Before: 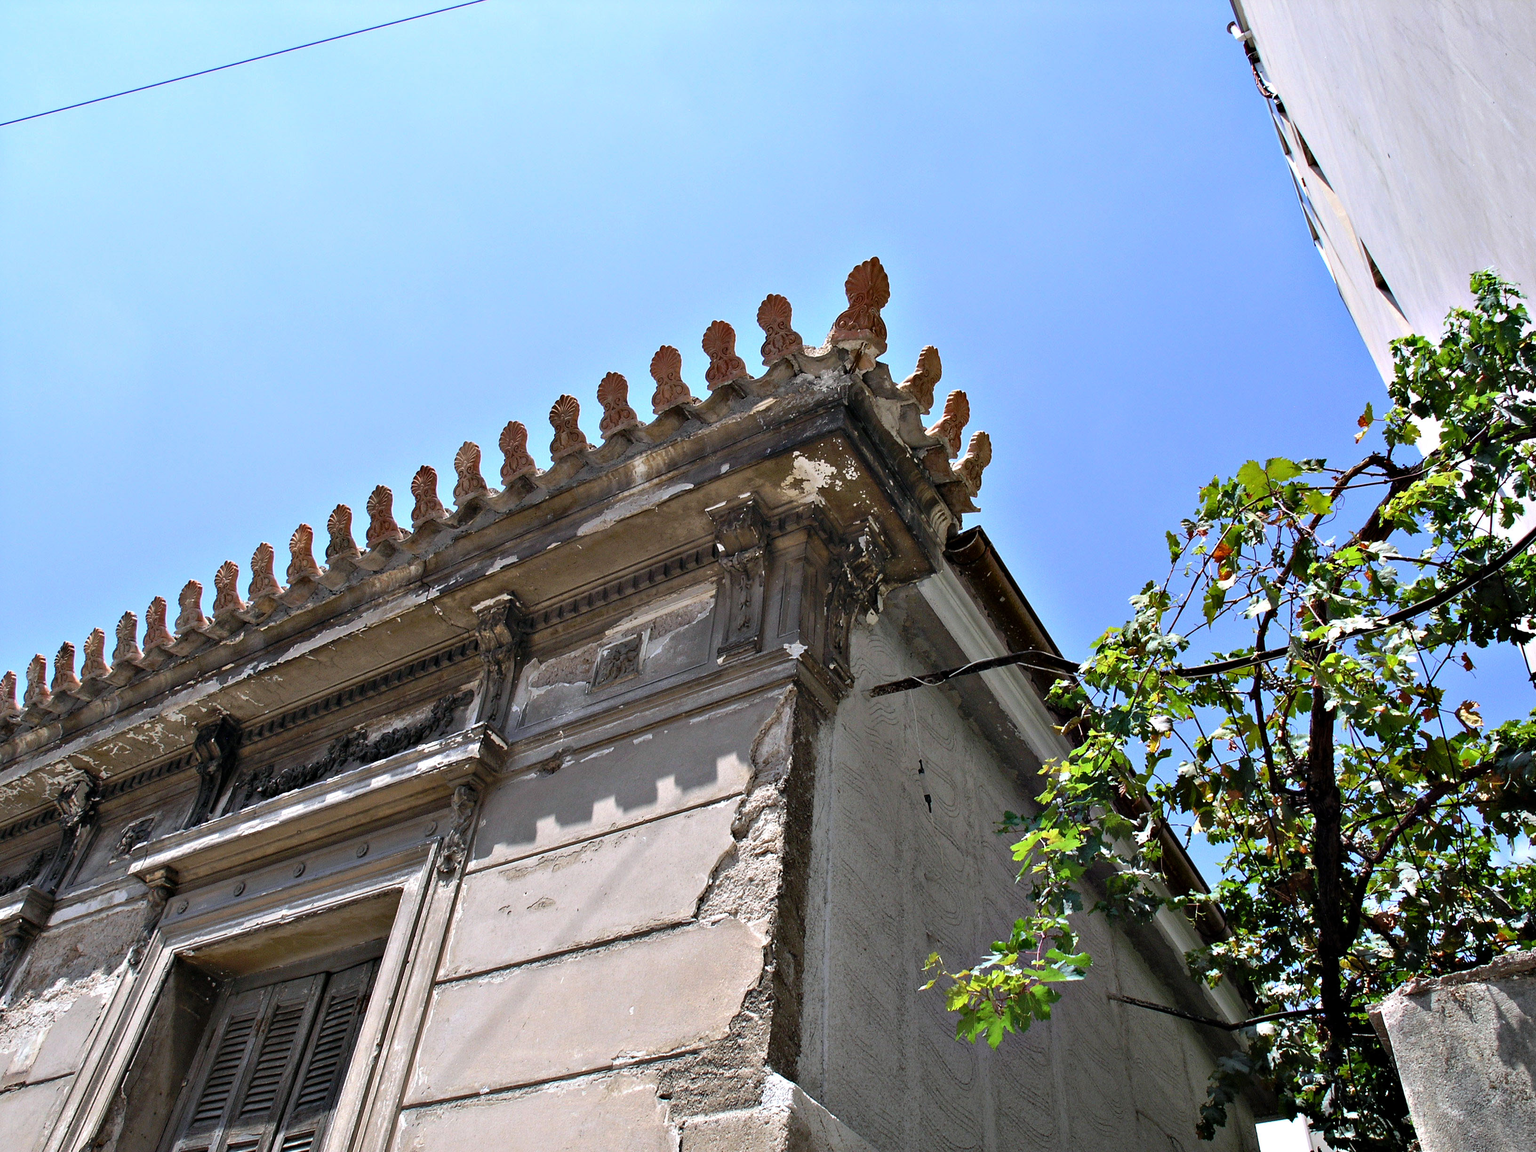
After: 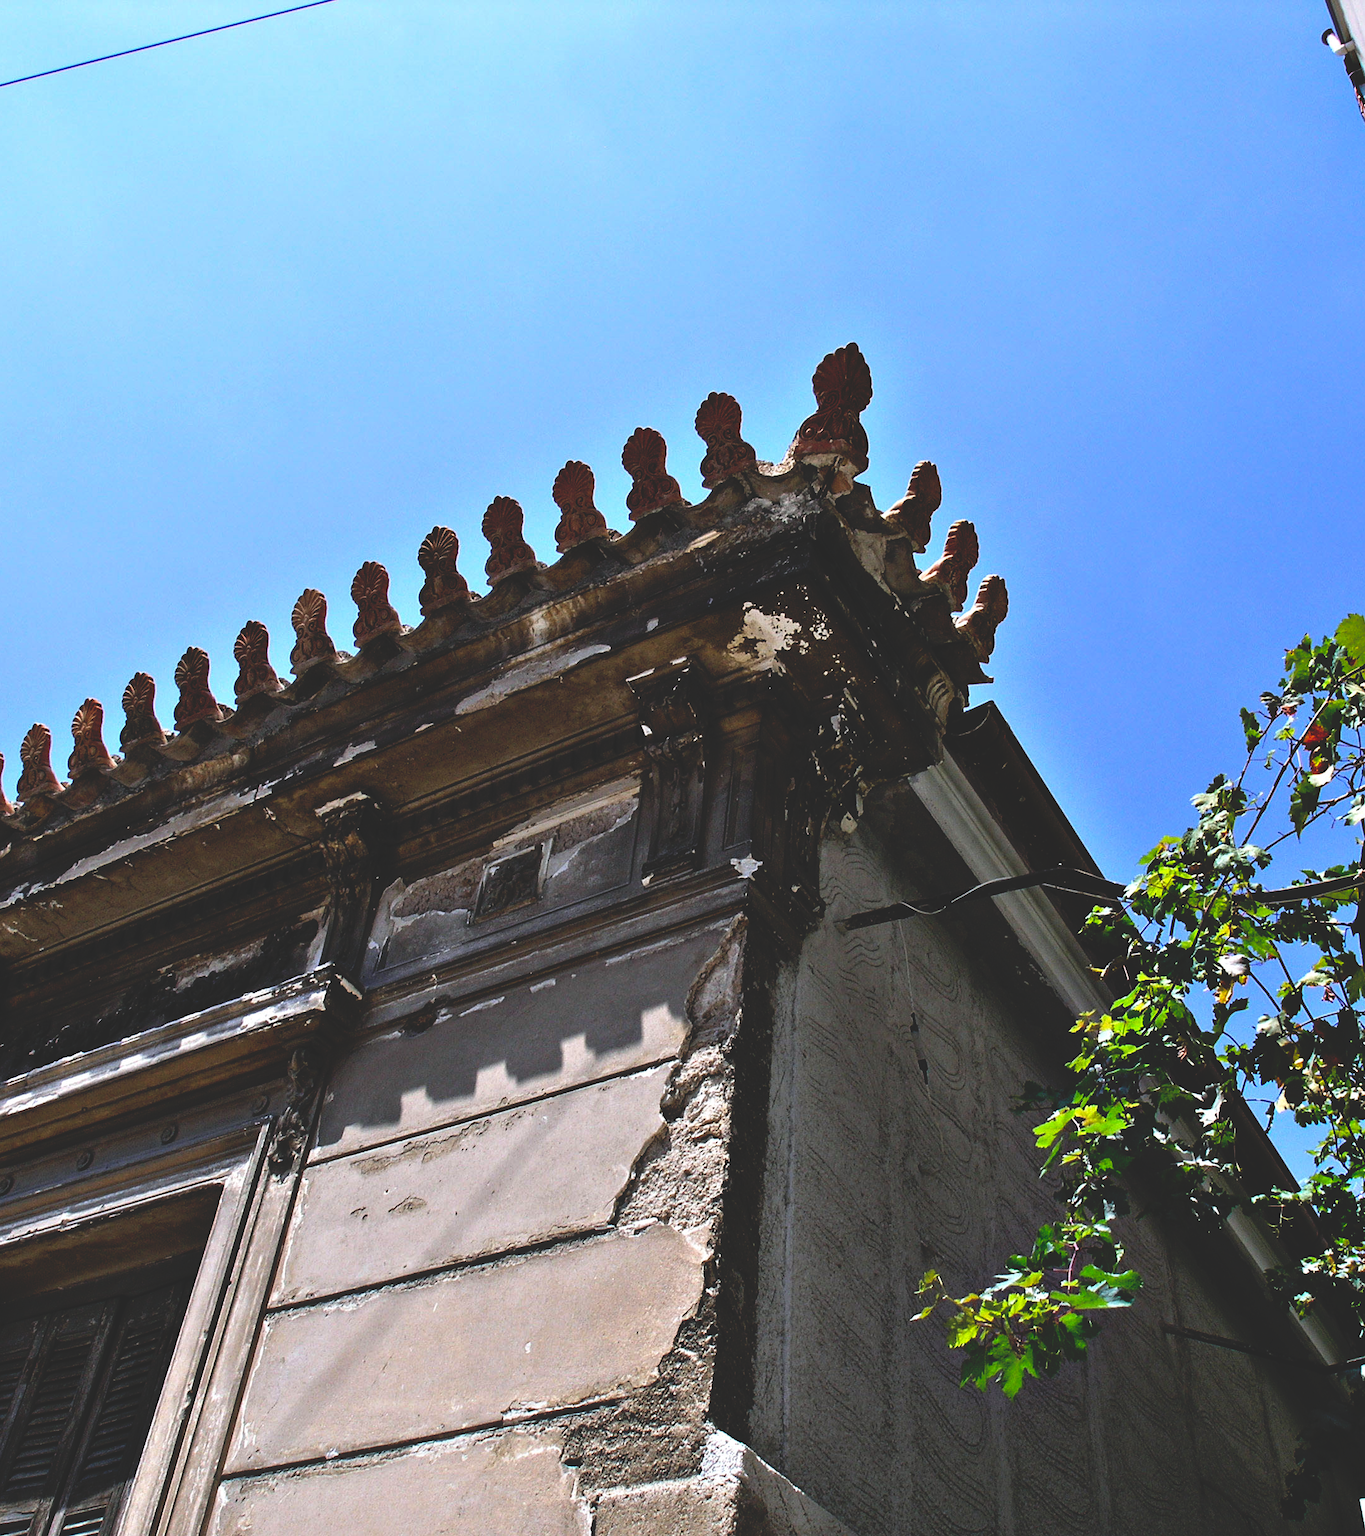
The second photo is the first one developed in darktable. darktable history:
base curve: curves: ch0 [(0, 0.02) (0.083, 0.036) (1, 1)], preserve colors none
crop and rotate: left 15.368%, right 17.937%
